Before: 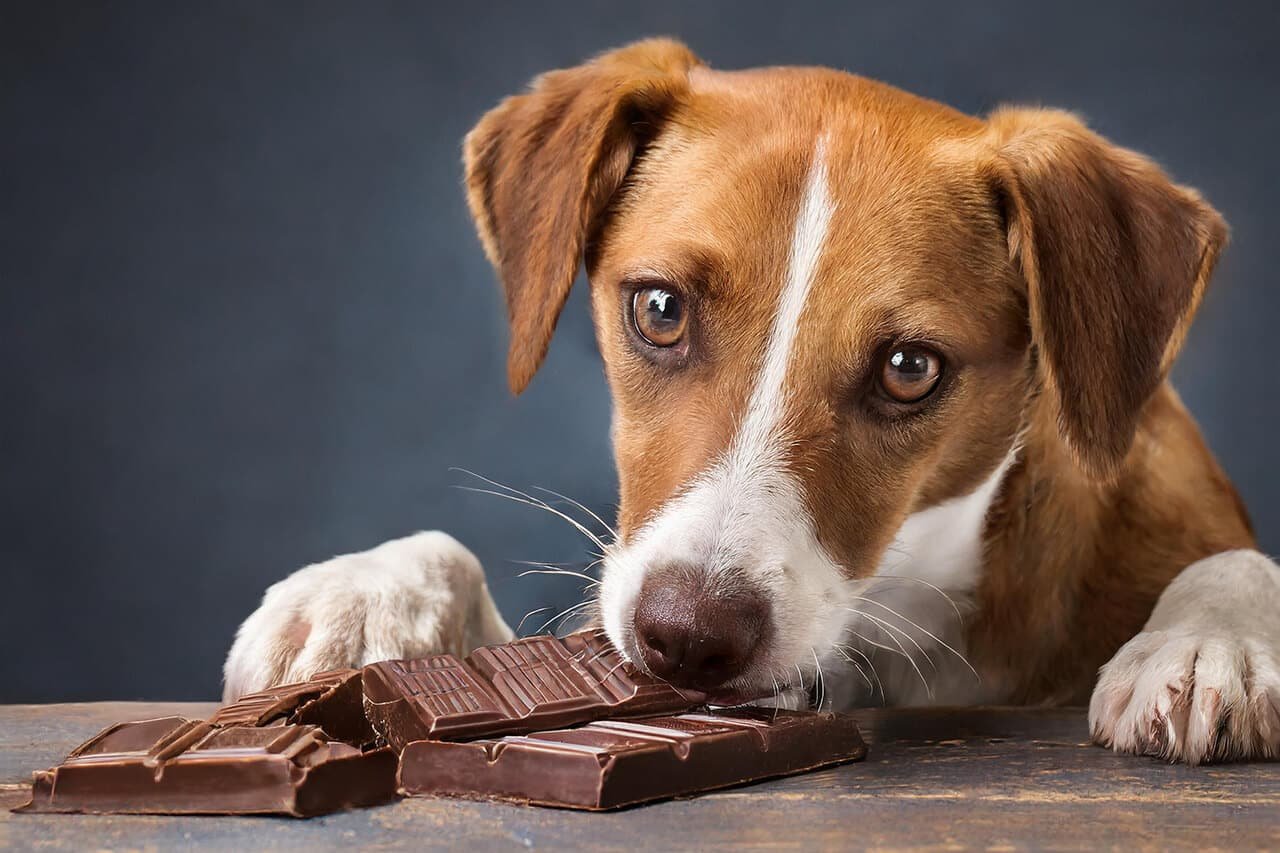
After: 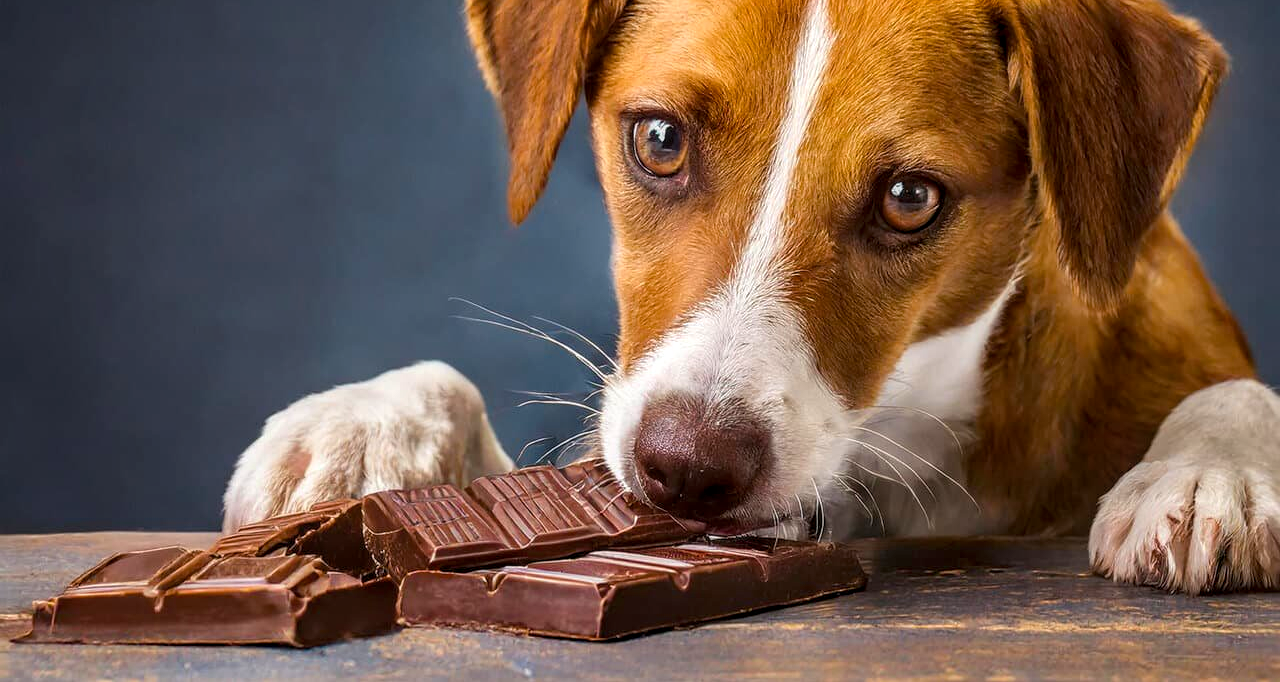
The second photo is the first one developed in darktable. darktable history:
crop and rotate: top 19.998%
local contrast: on, module defaults
color balance rgb: perceptual saturation grading › global saturation 30%, global vibrance 20%
exposure: compensate highlight preservation false
